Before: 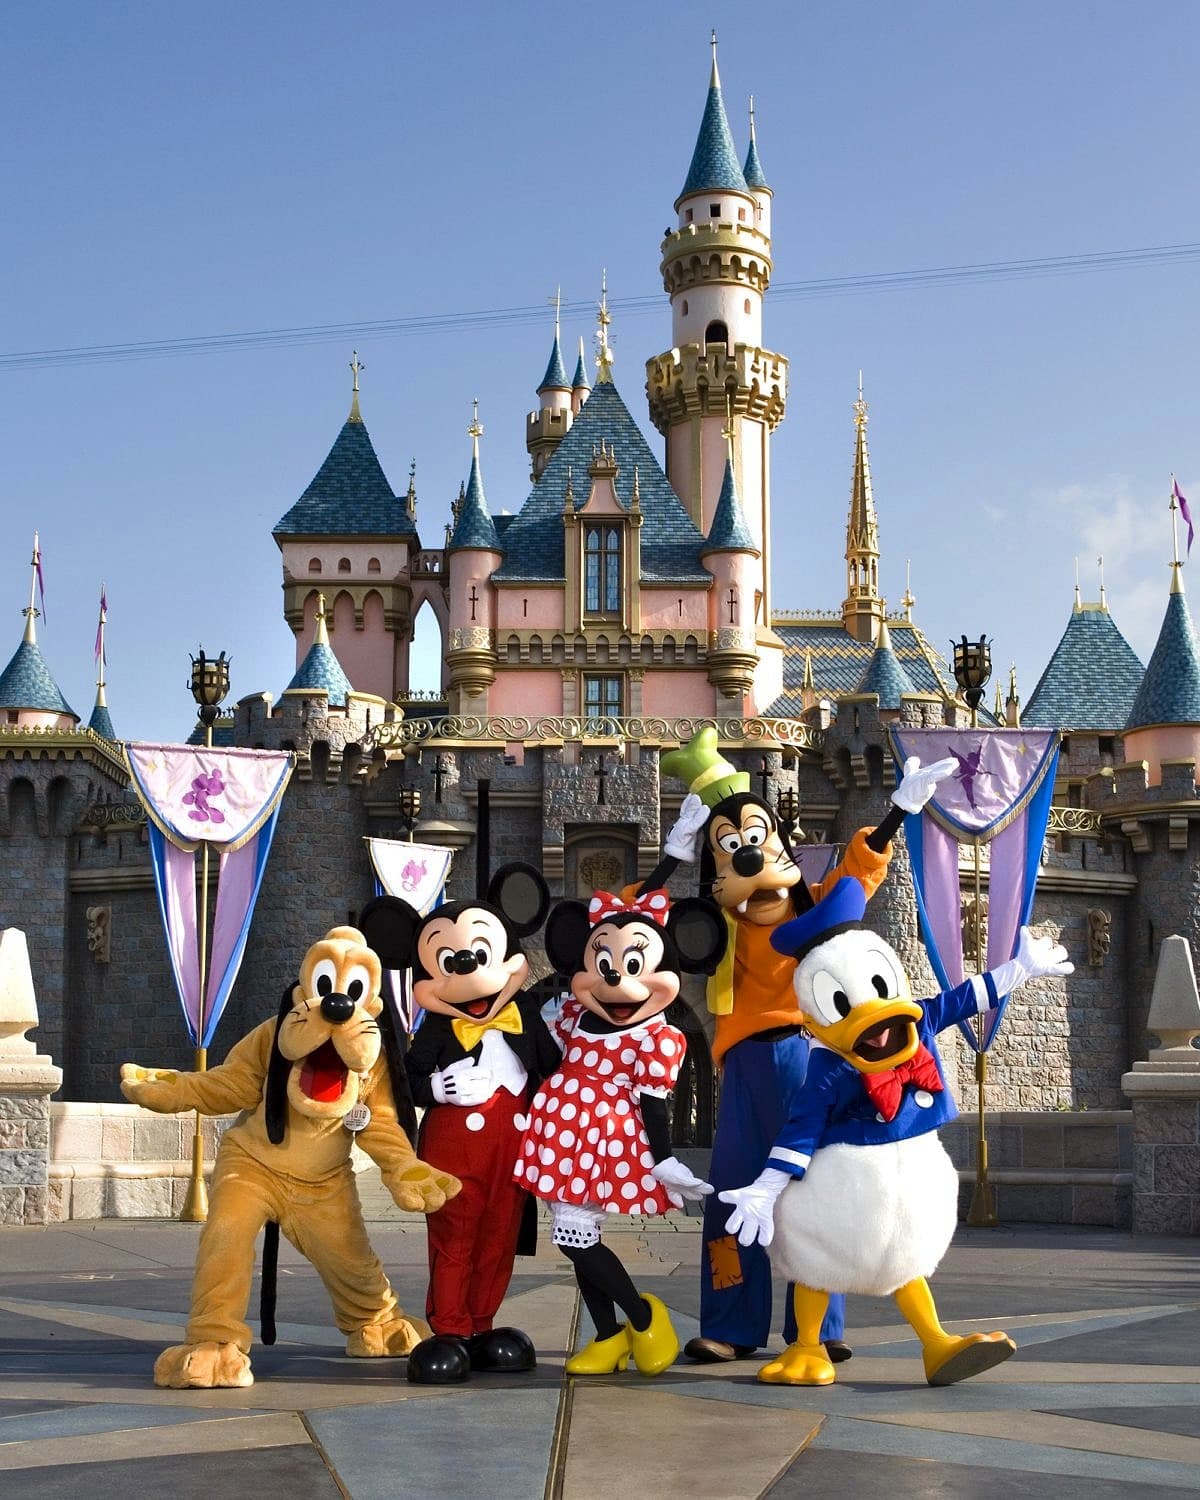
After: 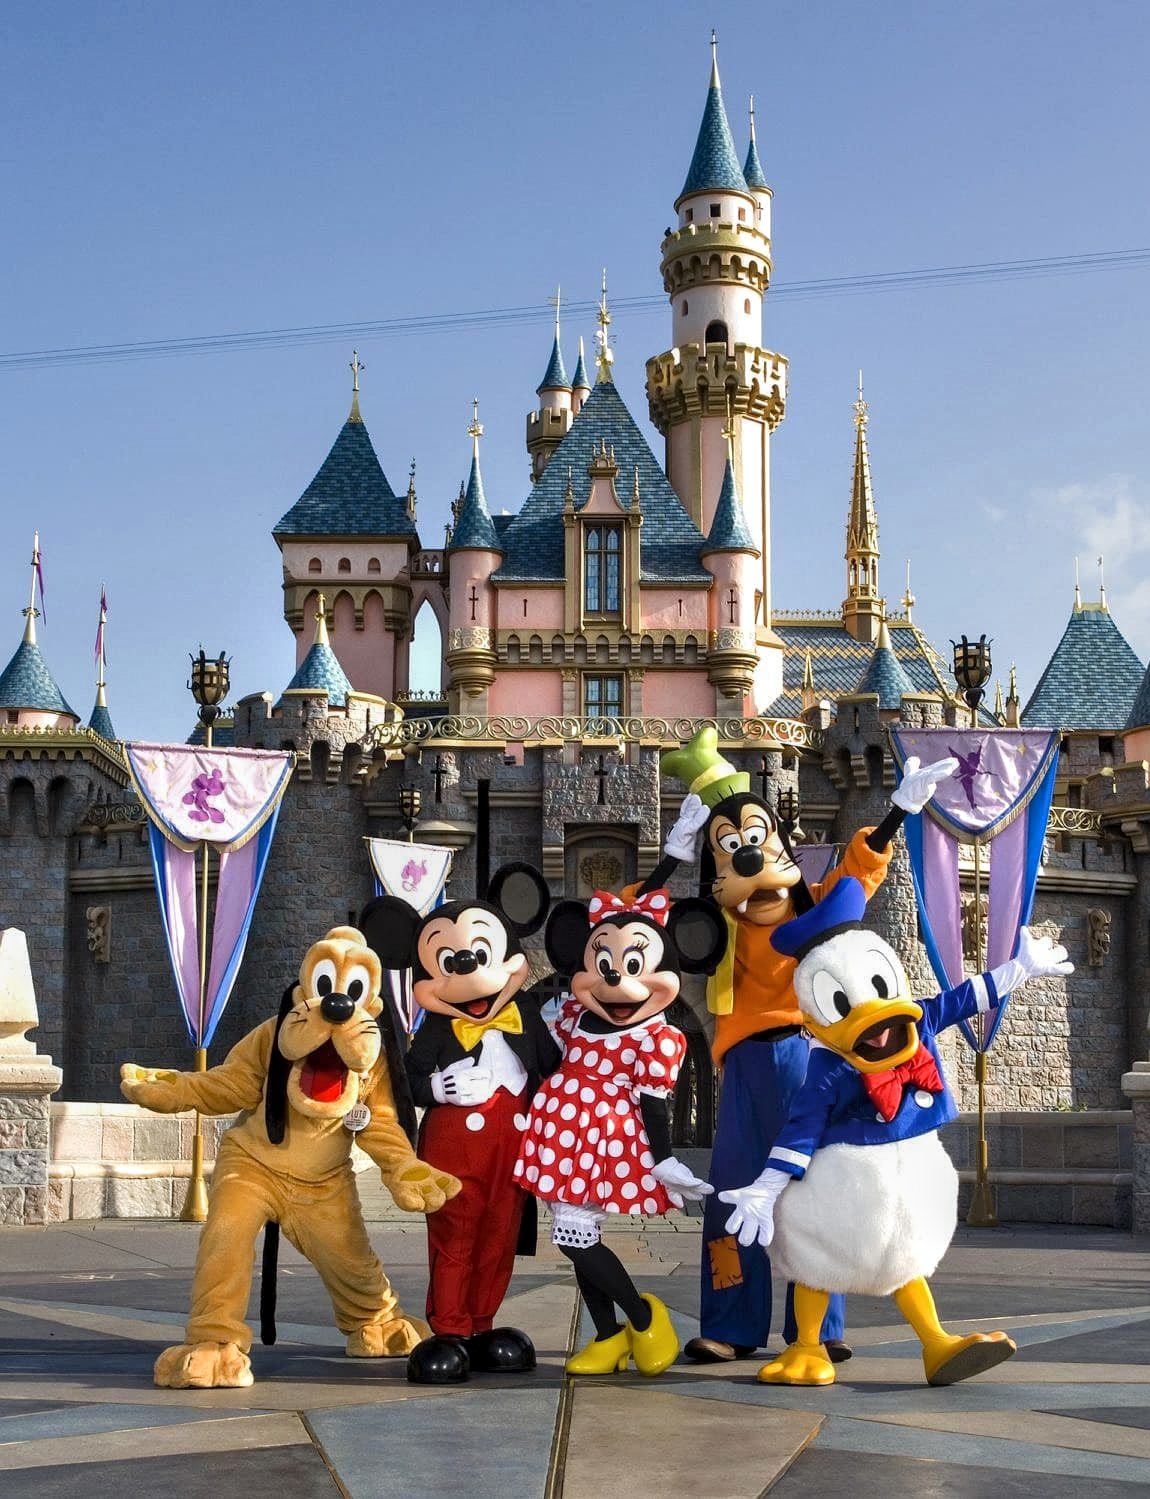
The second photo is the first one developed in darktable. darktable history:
crop: right 4.092%, bottom 0.026%
shadows and highlights: radius 126.41, shadows 21.15, highlights -22.55, low approximation 0.01
local contrast: on, module defaults
